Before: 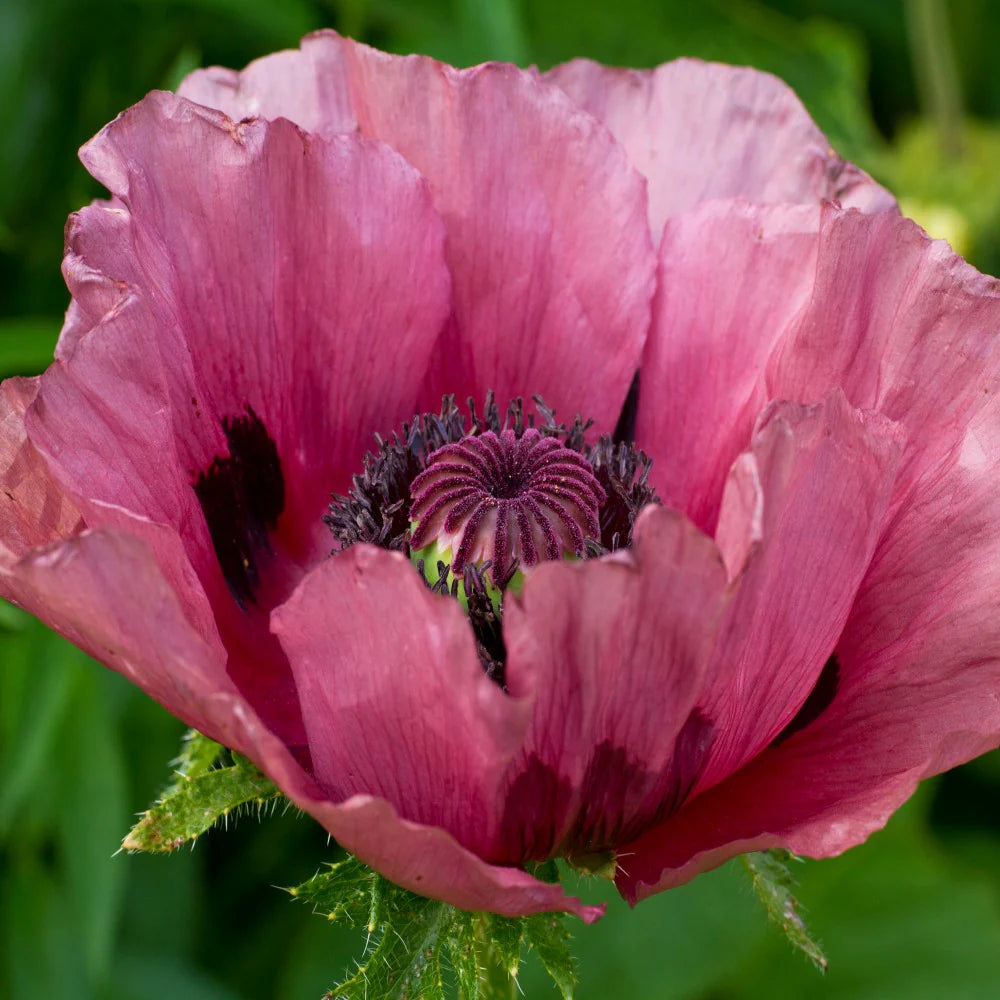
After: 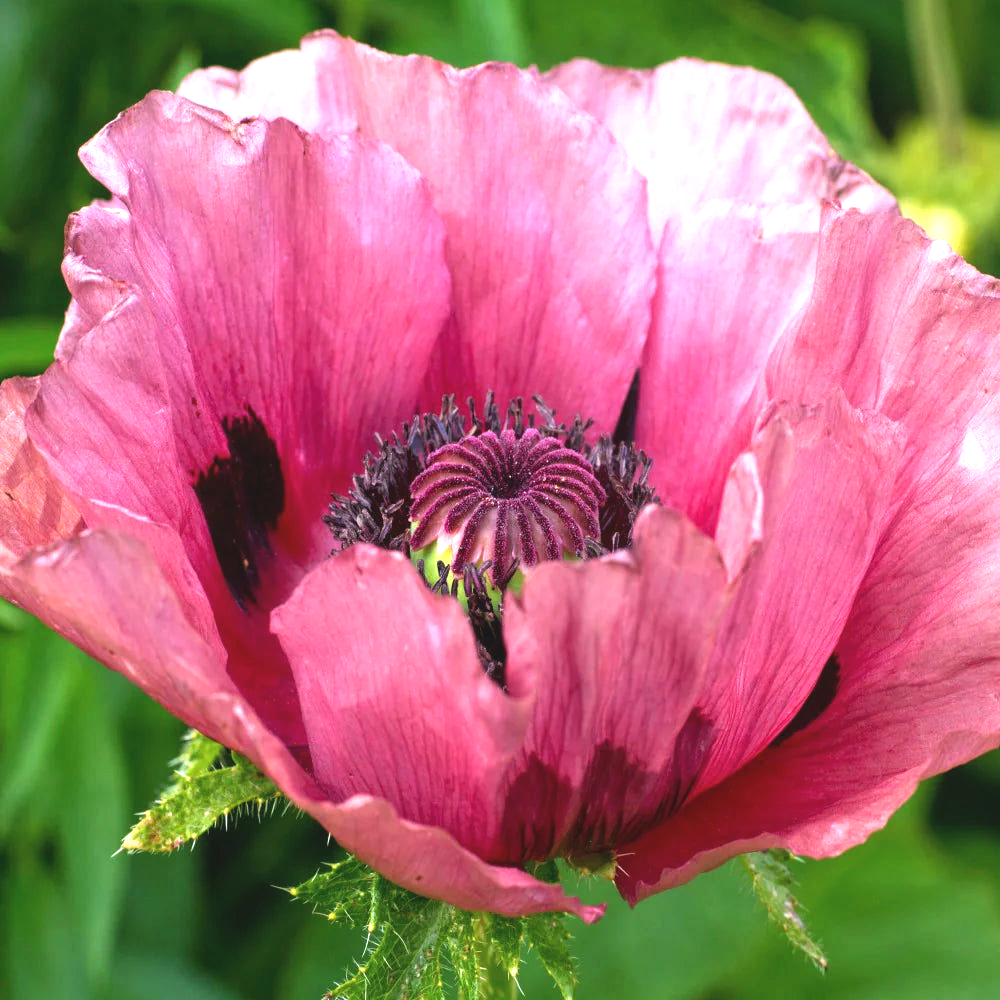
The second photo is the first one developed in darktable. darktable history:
local contrast: highlights 105%, shadows 99%, detail 120%, midtone range 0.2
exposure: black level correction -0.005, exposure 1.002 EV, compensate exposure bias true, compensate highlight preservation false
